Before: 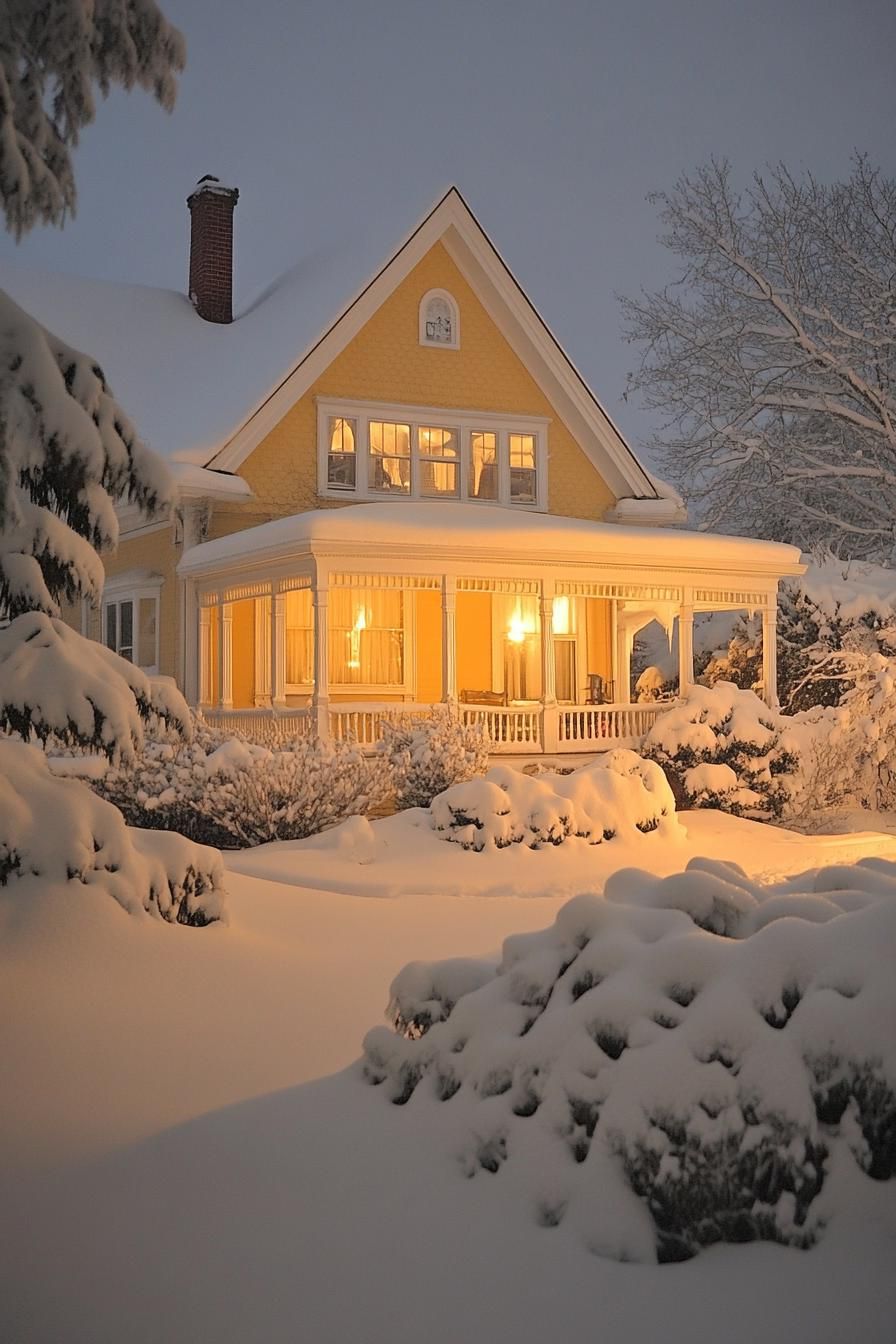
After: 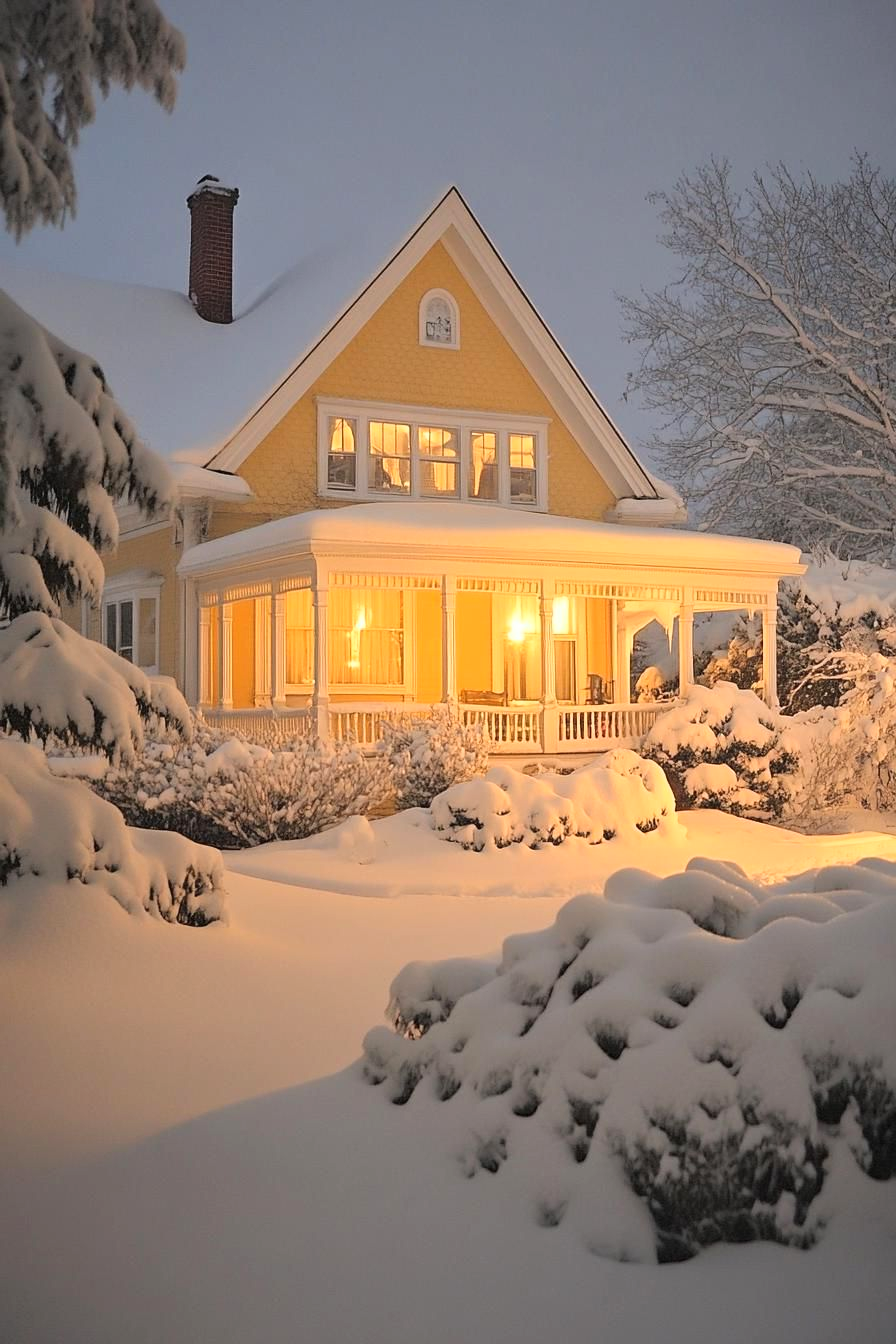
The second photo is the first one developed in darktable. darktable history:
base curve: curves: ch0 [(0, 0) (0.688, 0.865) (1, 1)]
